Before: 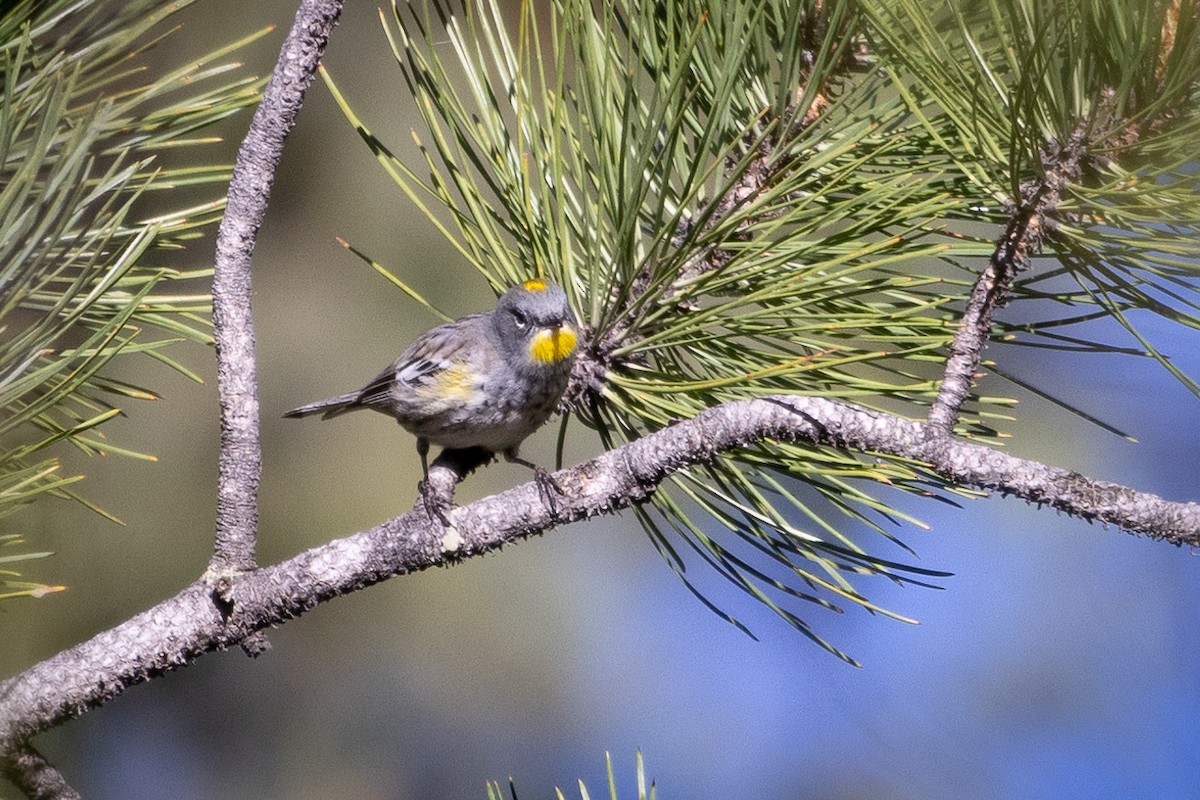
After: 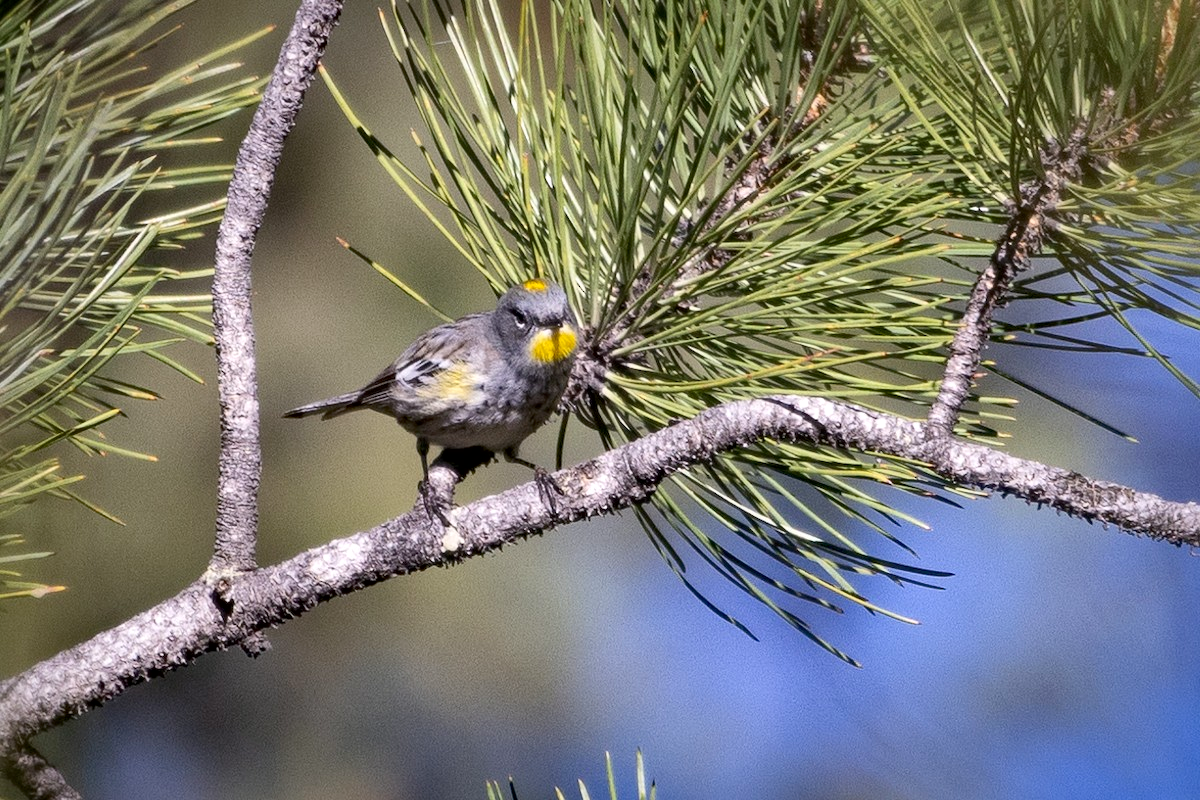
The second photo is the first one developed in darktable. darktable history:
local contrast: mode bilateral grid, contrast 20, coarseness 49, detail 132%, midtone range 0.2
haze removal: compatibility mode true, adaptive false
